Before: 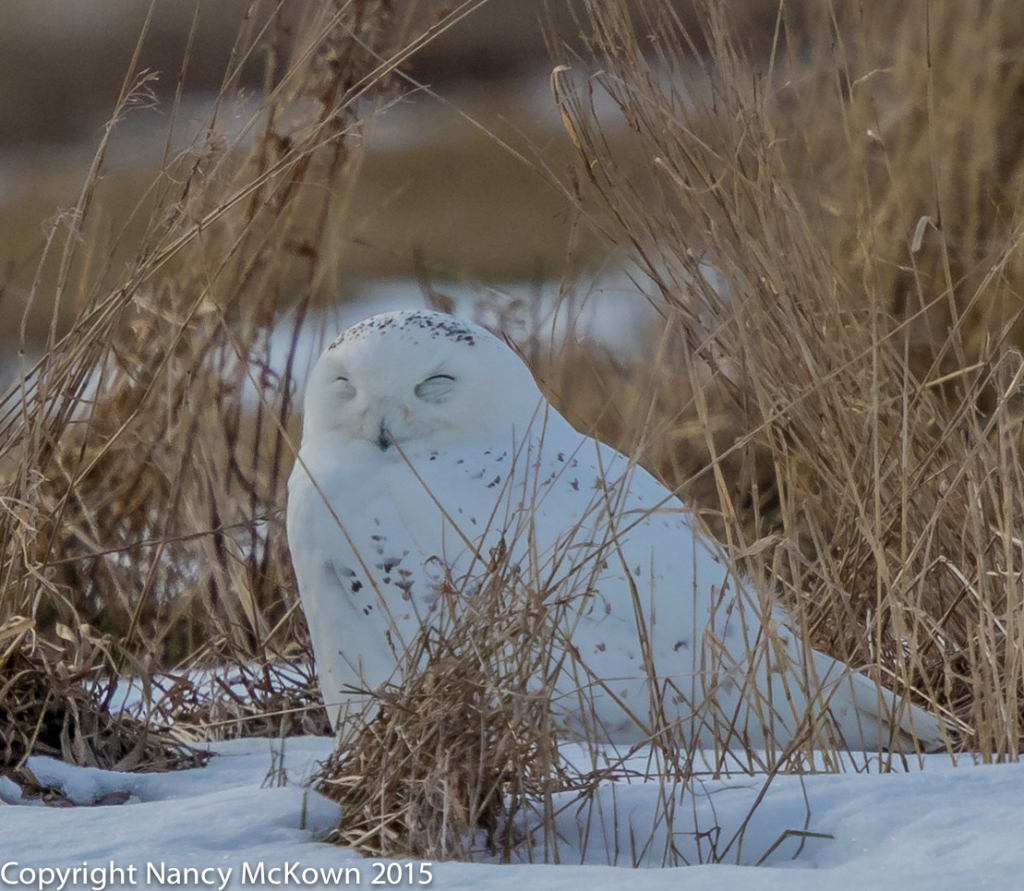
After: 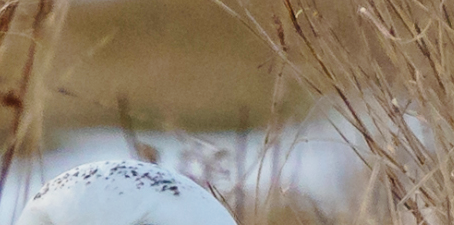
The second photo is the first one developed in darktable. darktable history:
crop: left 28.821%, top 16.857%, right 26.752%, bottom 57.811%
base curve: curves: ch0 [(0, 0) (0.028, 0.03) (0.121, 0.232) (0.46, 0.748) (0.859, 0.968) (1, 1)], preserve colors none
